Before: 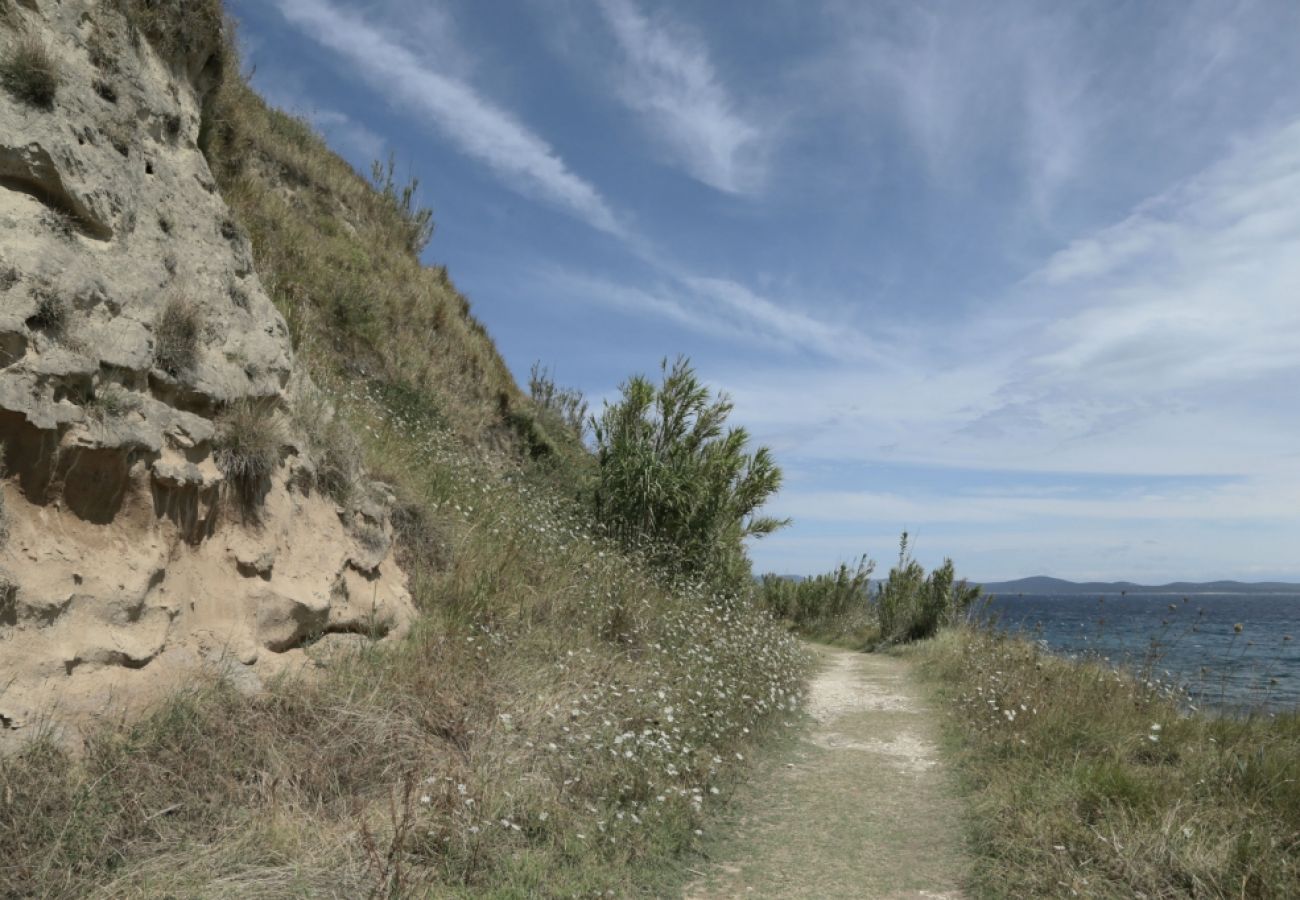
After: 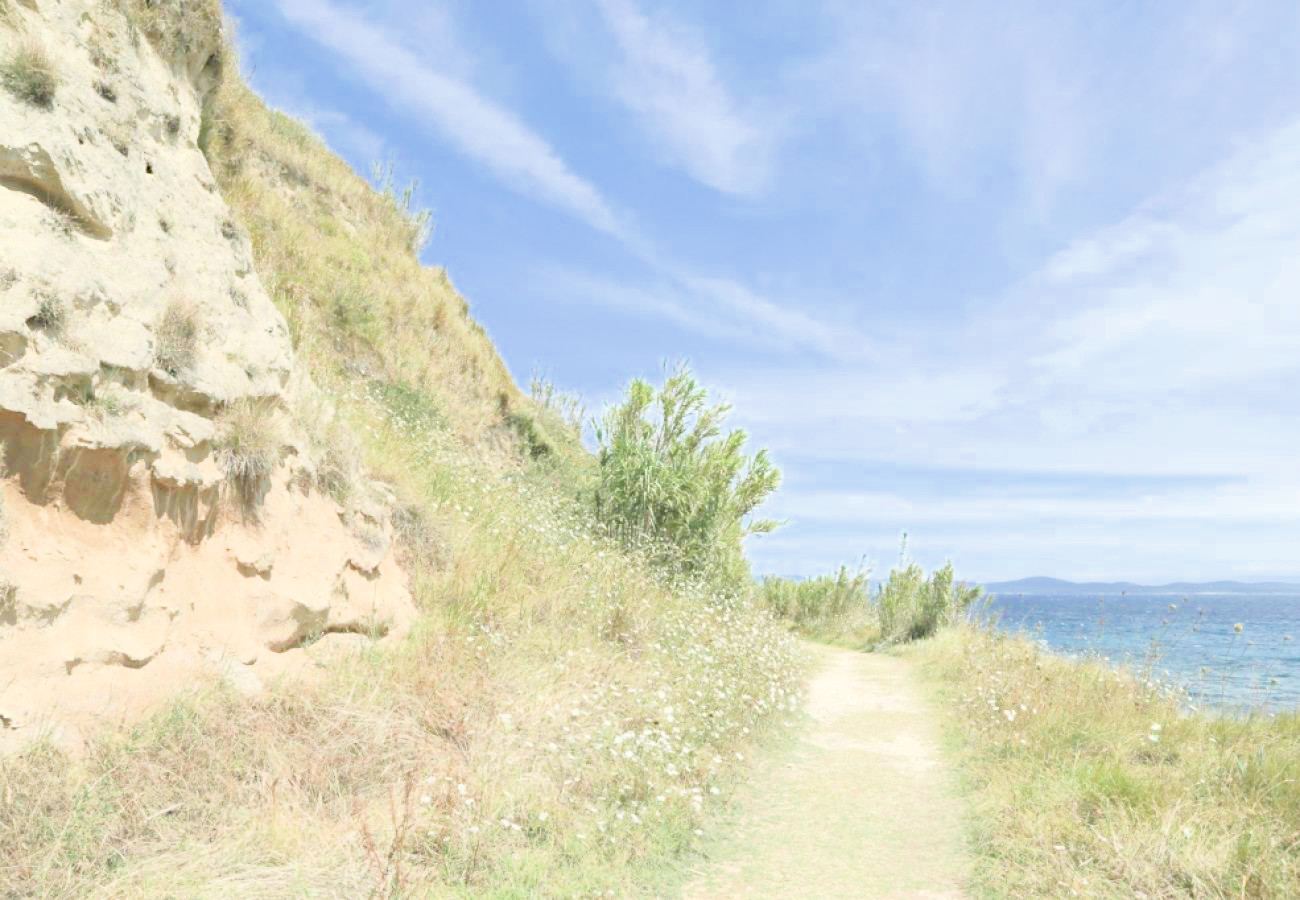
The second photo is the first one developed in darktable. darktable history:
filmic rgb: middle gray luminance 3.44%, black relative exposure -5.92 EV, white relative exposure 6.33 EV, threshold 6 EV, dynamic range scaling 22.4%, target black luminance 0%, hardness 2.33, latitude 45.85%, contrast 0.78, highlights saturation mix 100%, shadows ↔ highlights balance 0.033%, add noise in highlights 0, preserve chrominance max RGB, color science v3 (2019), use custom middle-gray values true, iterations of high-quality reconstruction 0, contrast in highlights soft, enable highlight reconstruction true
exposure: black level correction 0, exposure 1.379 EV, compensate exposure bias true, compensate highlight preservation false
